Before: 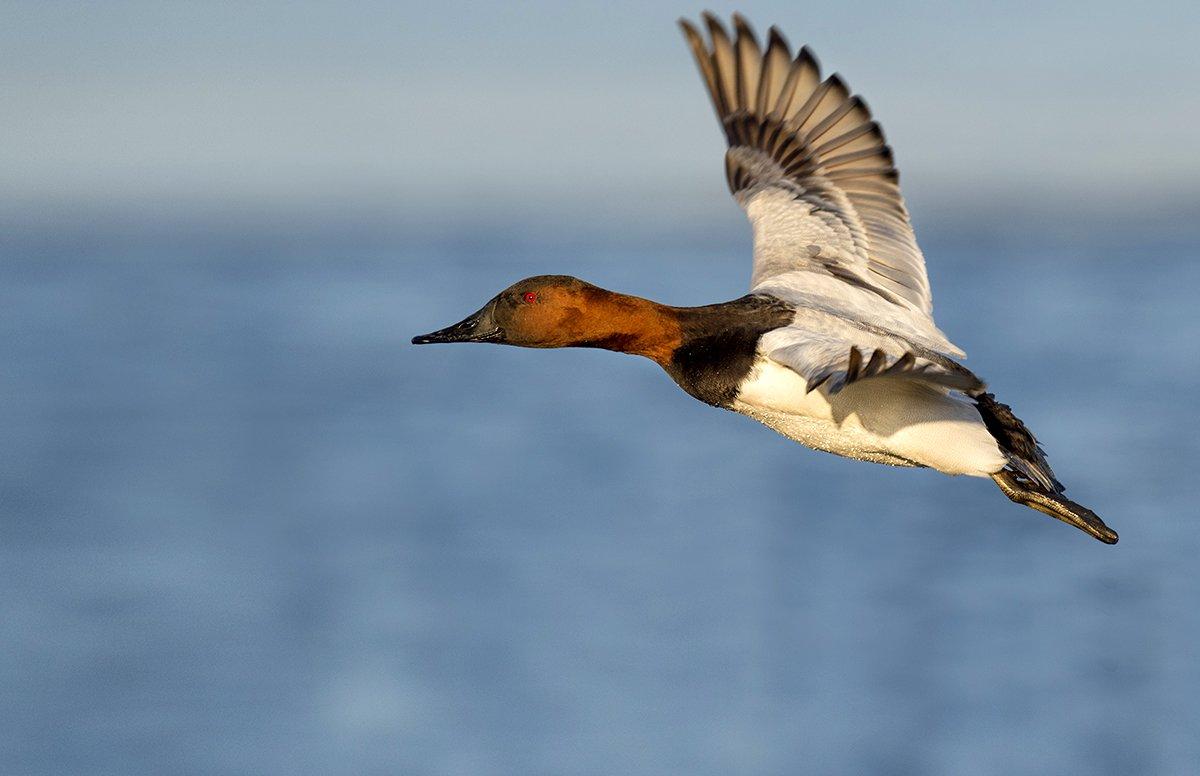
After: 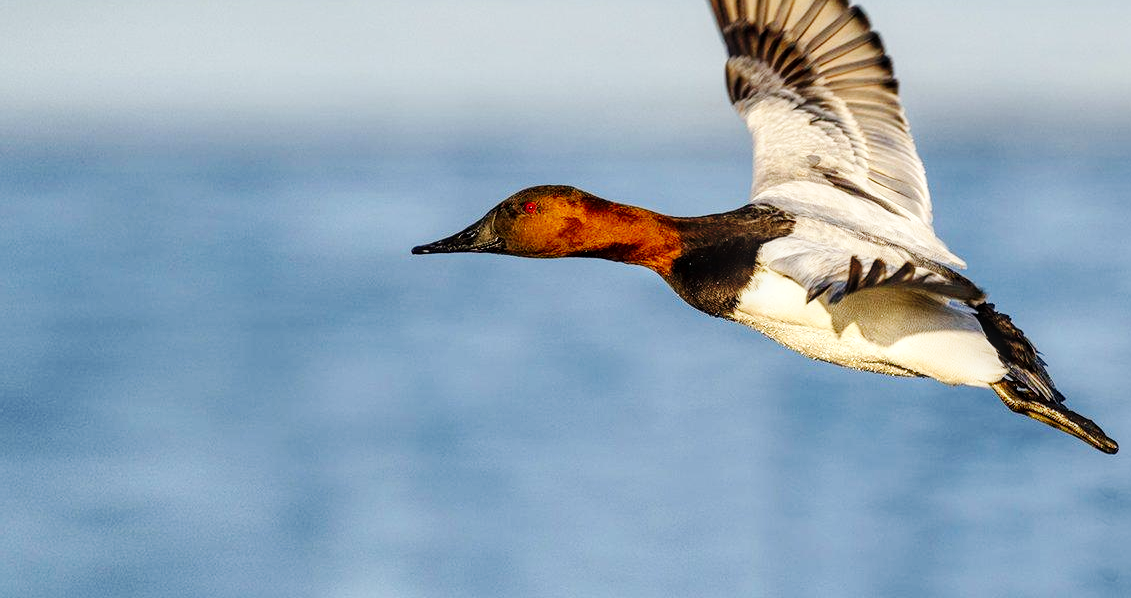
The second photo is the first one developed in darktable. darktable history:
base curve: curves: ch0 [(0, 0) (0.036, 0.025) (0.121, 0.166) (0.206, 0.329) (0.605, 0.79) (1, 1)], preserve colors none
local contrast: on, module defaults
crop and rotate: angle 0.03°, top 11.643%, right 5.651%, bottom 11.189%
